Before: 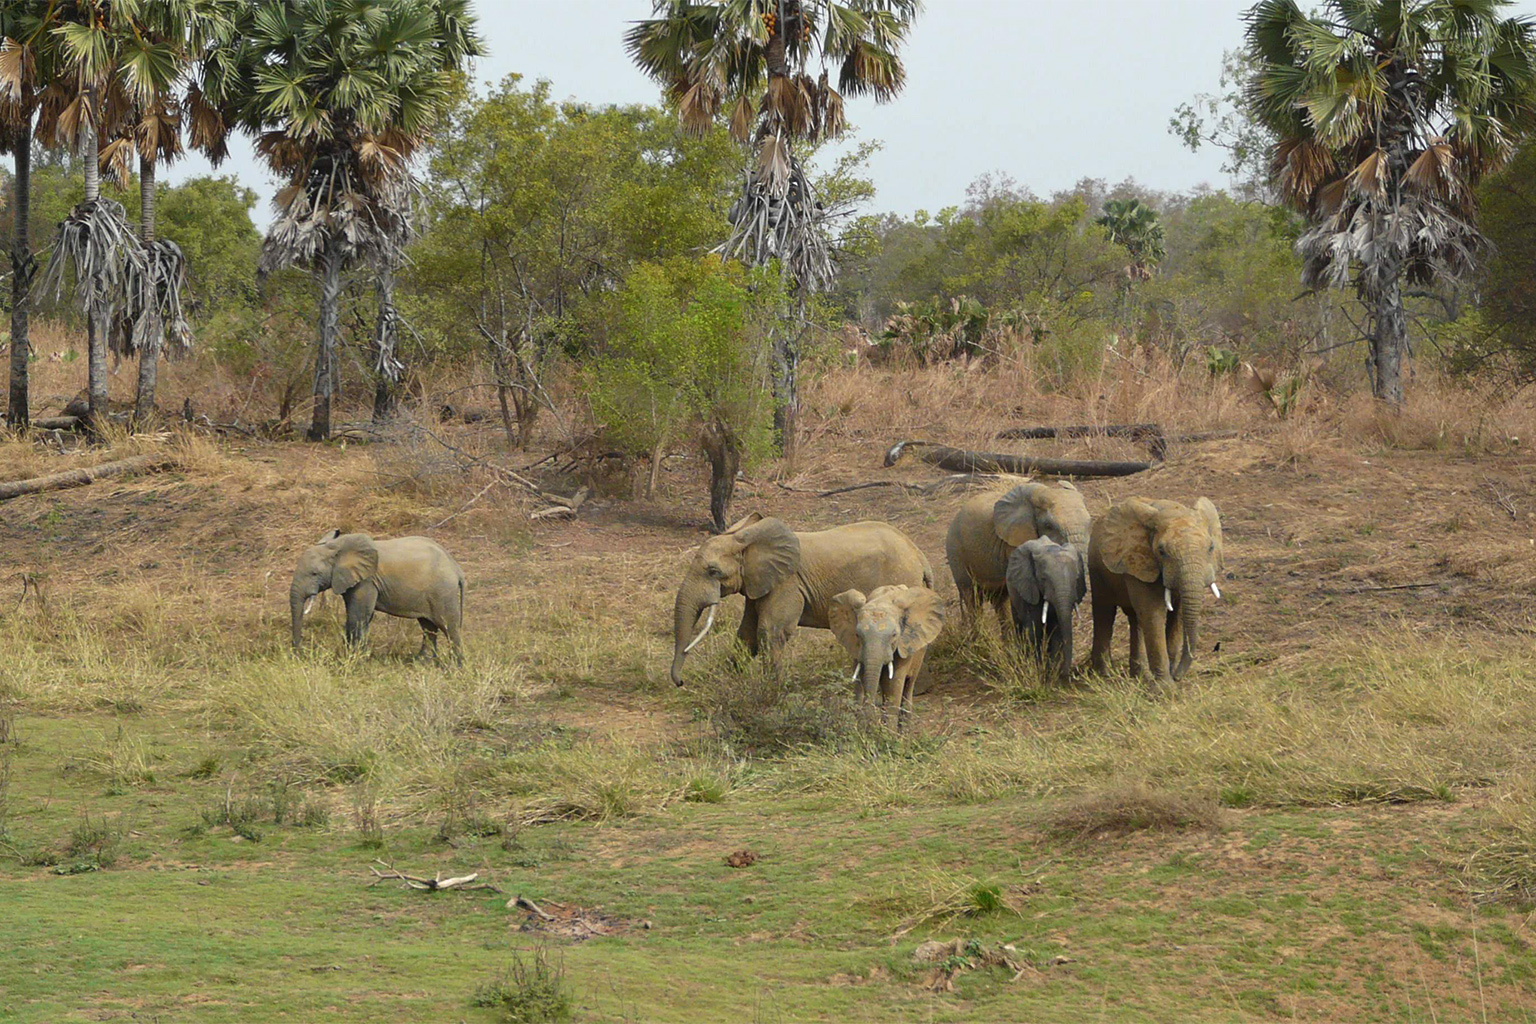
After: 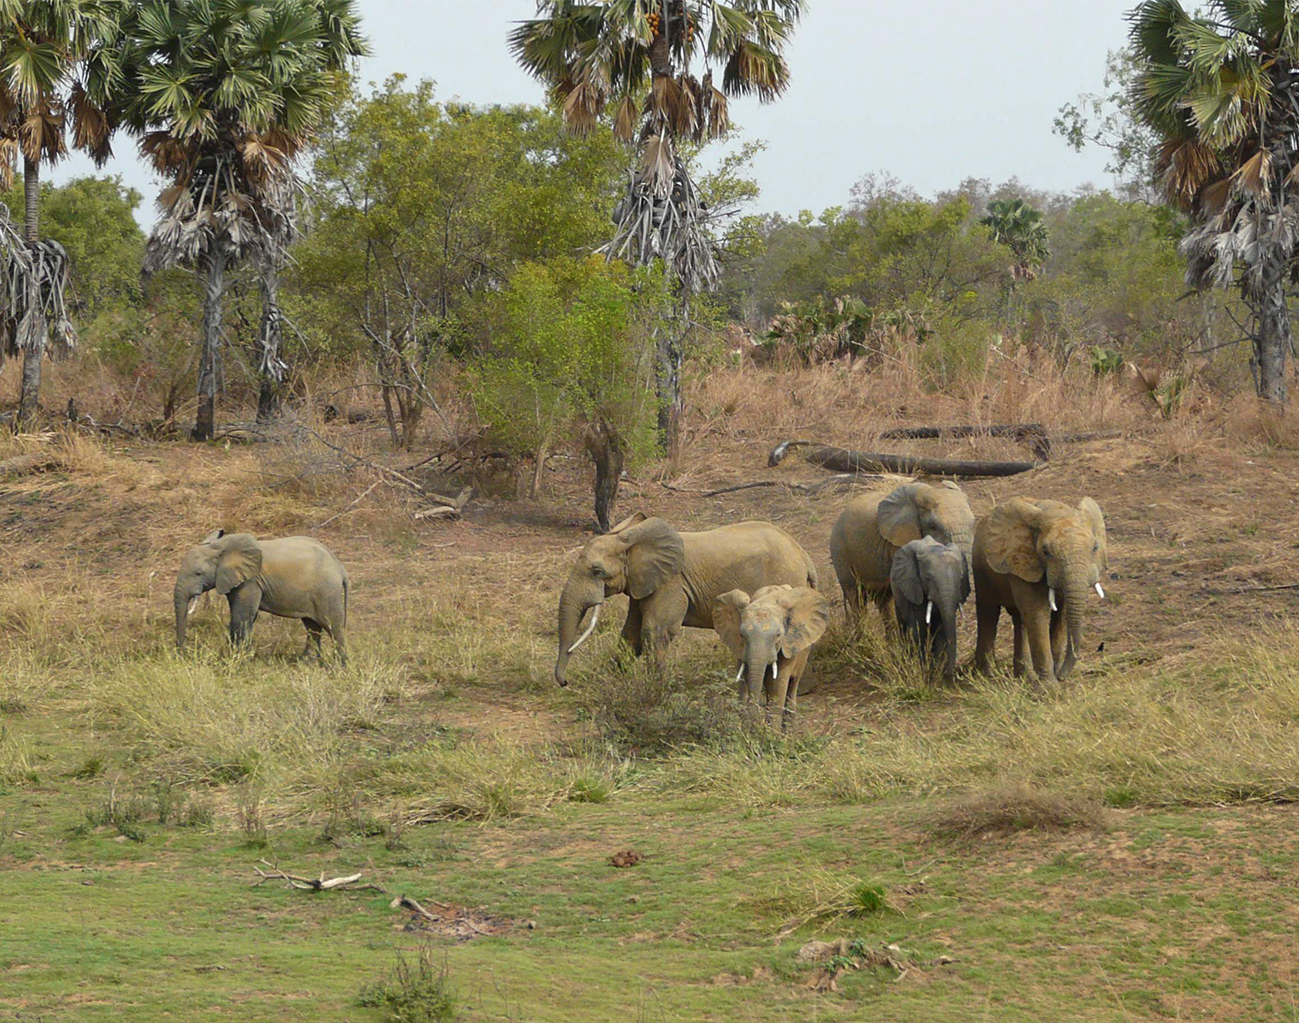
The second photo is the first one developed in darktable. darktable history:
crop: left 7.609%, right 7.814%
